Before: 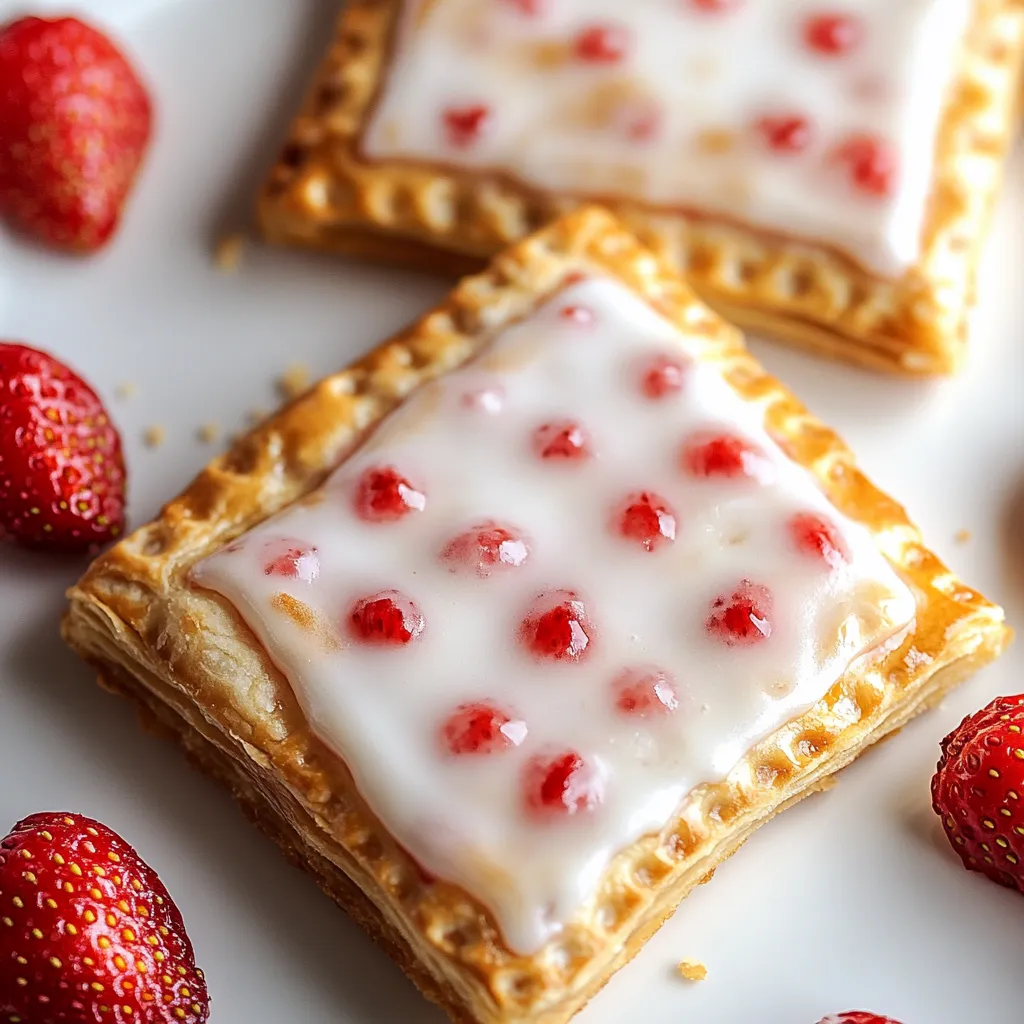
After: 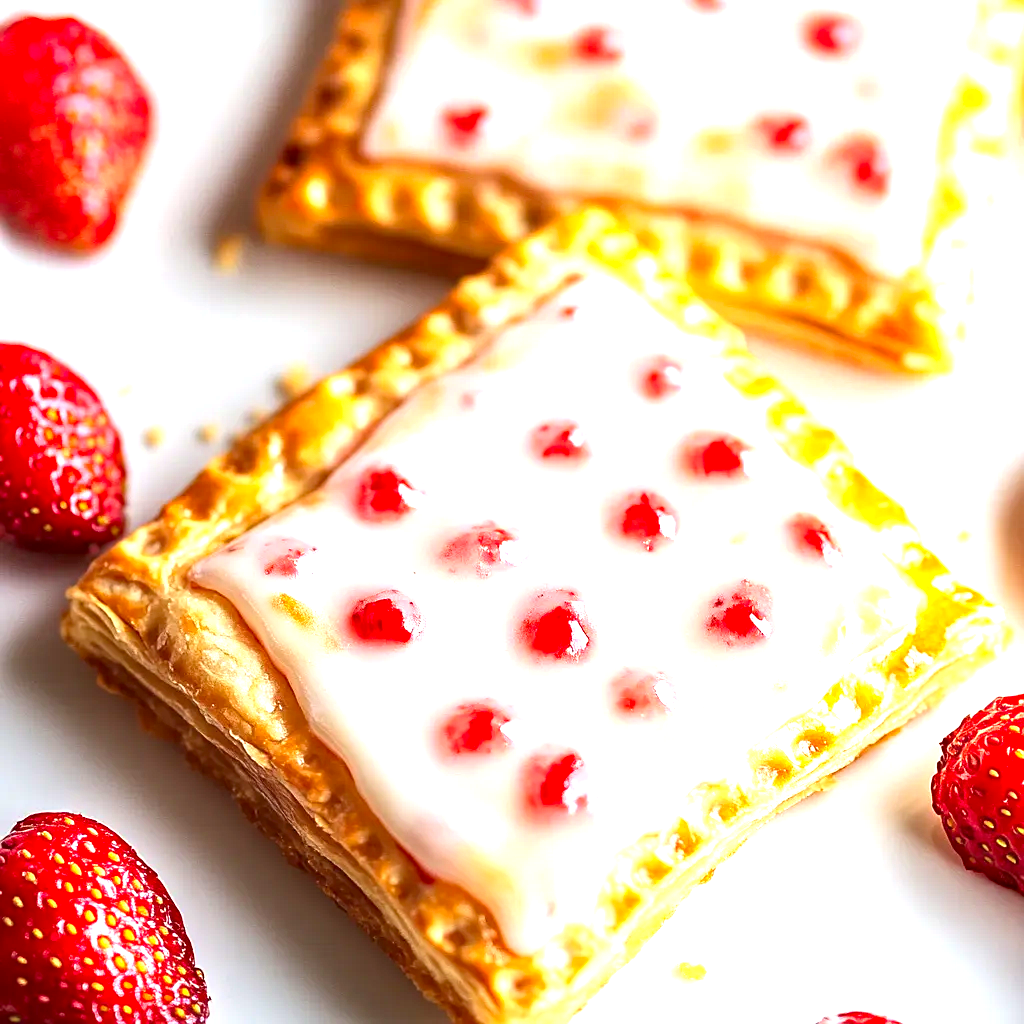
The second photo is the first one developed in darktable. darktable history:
exposure: black level correction 0, exposure 1.379 EV, compensate exposure bias true, compensate highlight preservation false
haze removal: compatibility mode true, adaptive false
contrast brightness saturation: contrast 0.04, saturation 0.16
